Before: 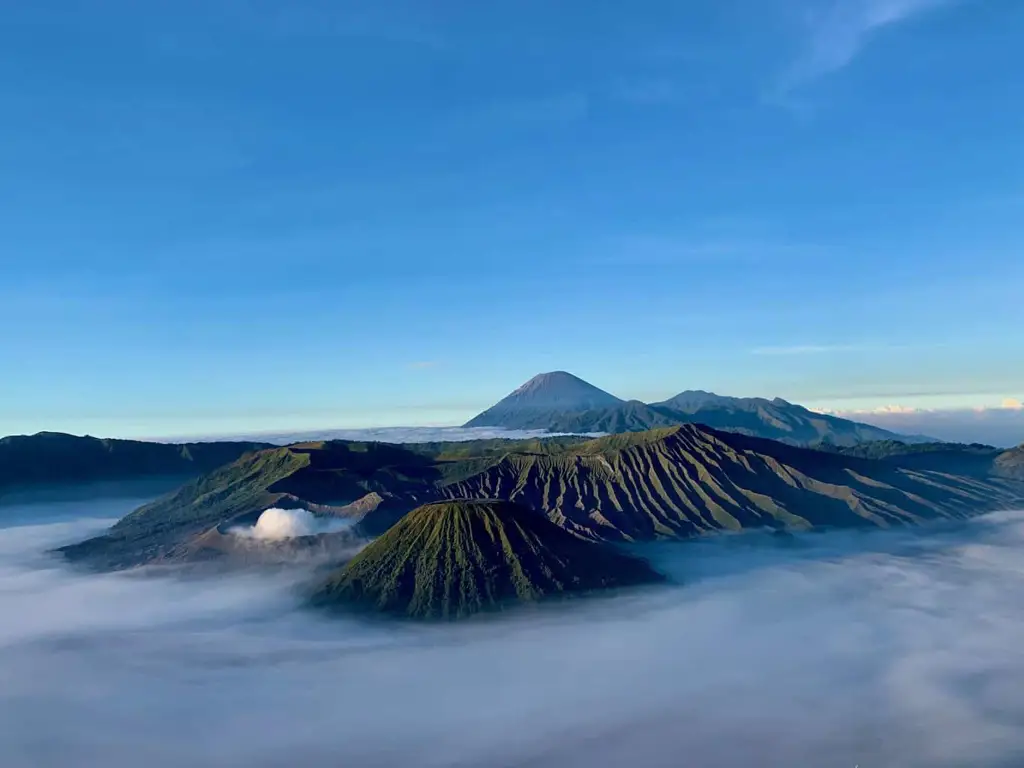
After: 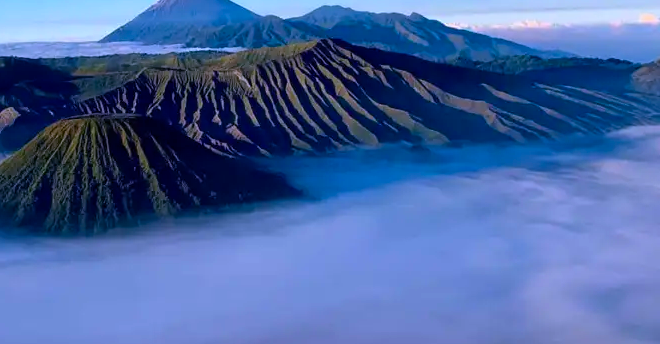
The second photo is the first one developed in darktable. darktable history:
white balance: red 1.042, blue 1.17
crop and rotate: left 35.509%, top 50.238%, bottom 4.934%
color balance rgb: perceptual saturation grading › global saturation 30%, global vibrance 10%
